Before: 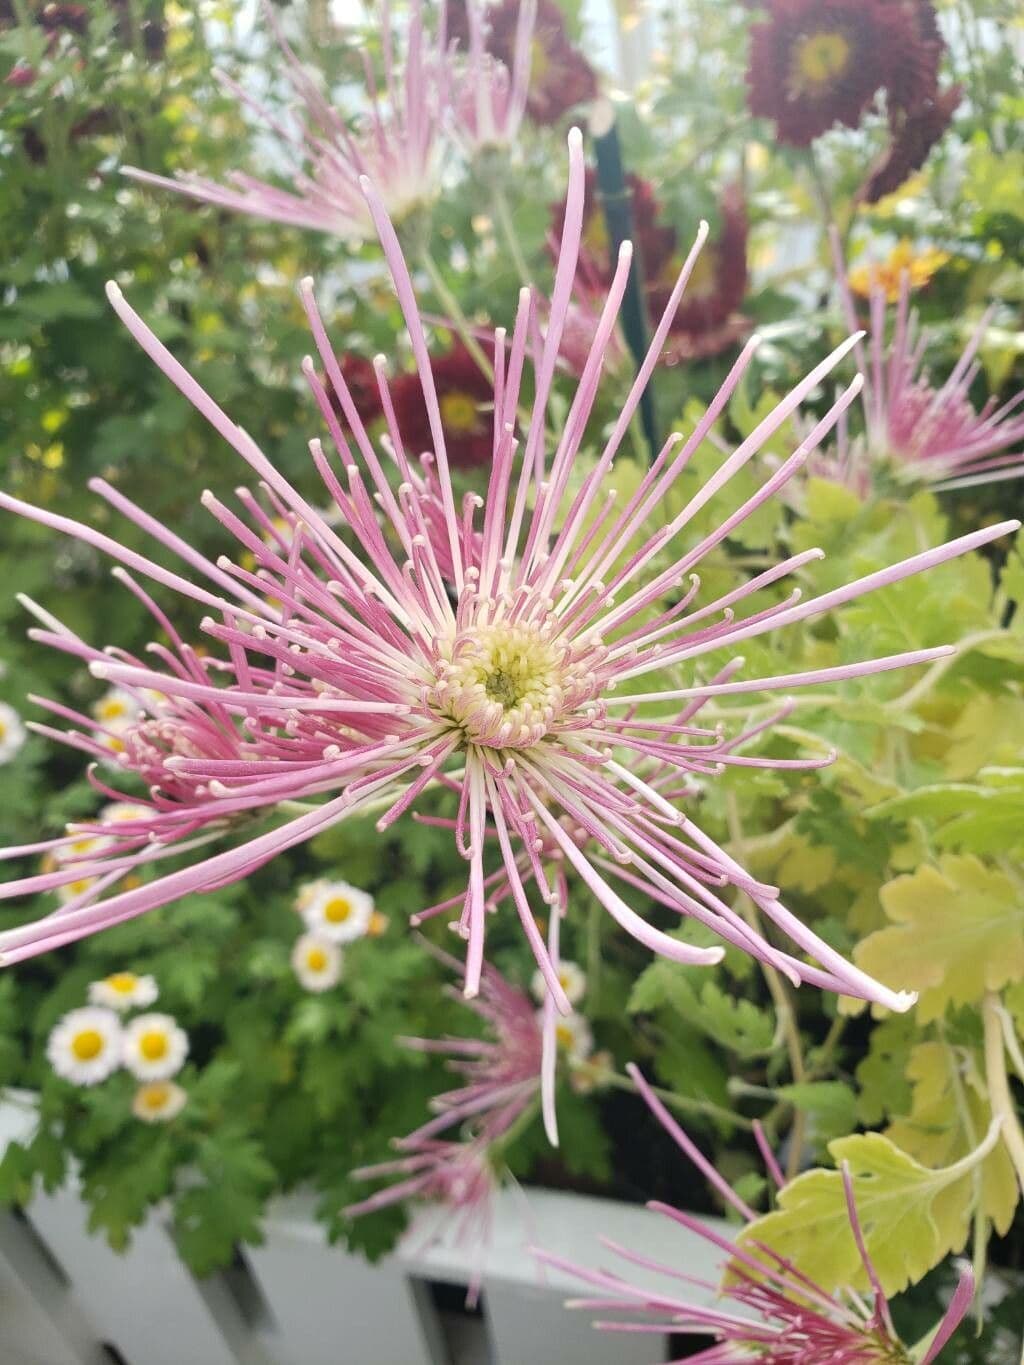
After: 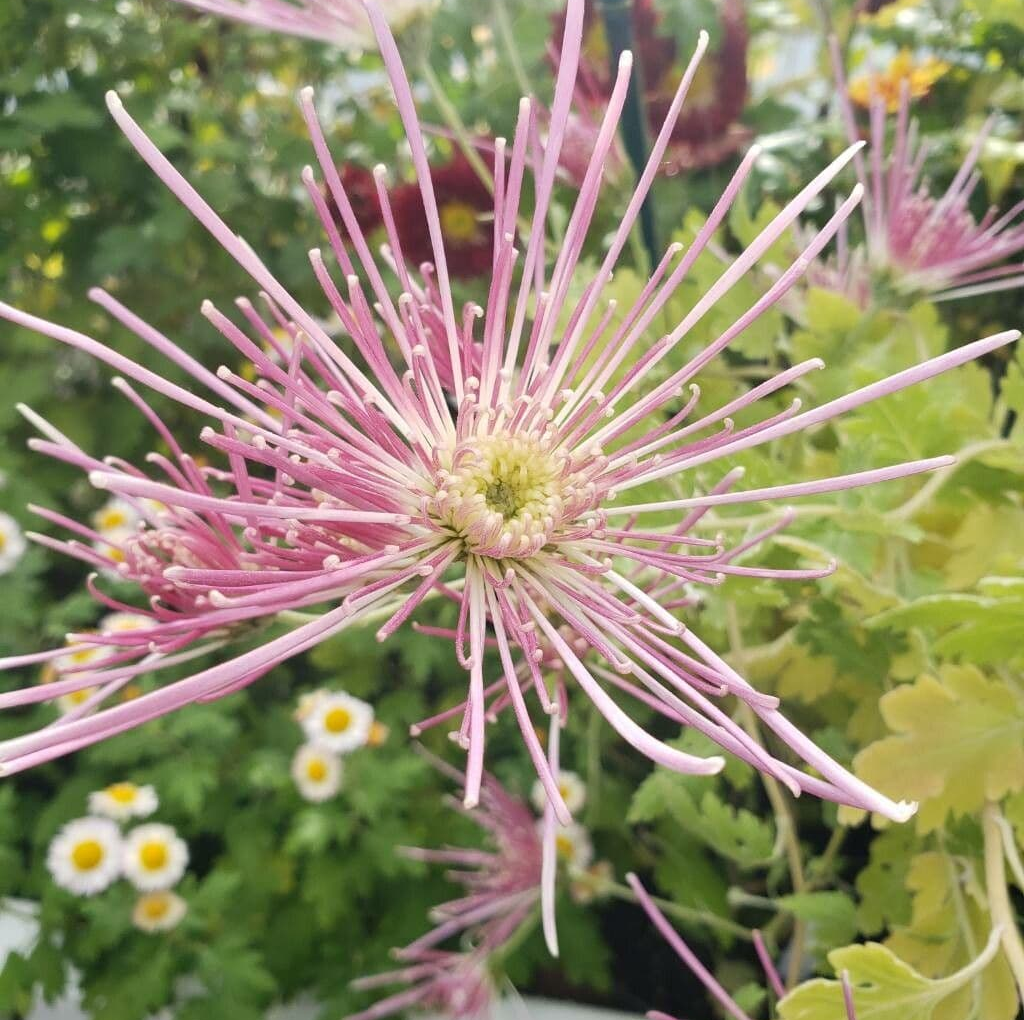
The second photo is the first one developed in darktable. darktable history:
crop: top 13.97%, bottom 11.276%
